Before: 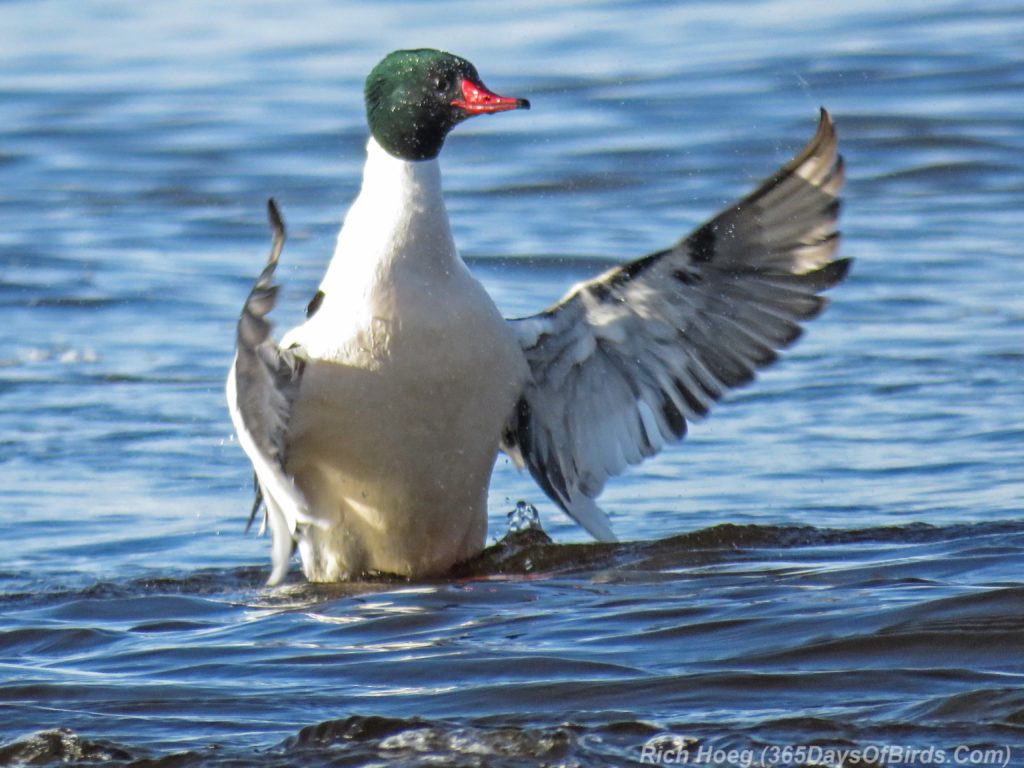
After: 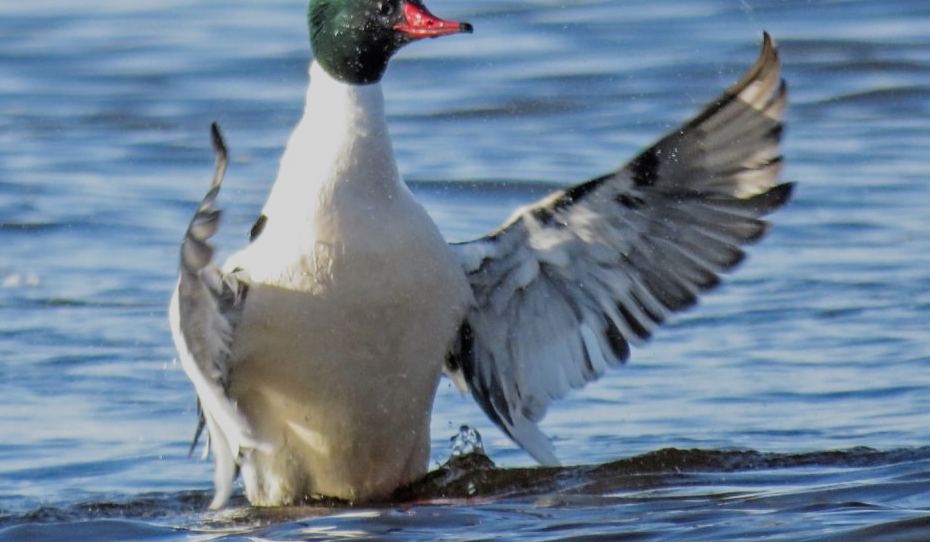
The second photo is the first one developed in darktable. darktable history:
filmic rgb: black relative exposure -7.65 EV, white relative exposure 4.56 EV, threshold 3.04 EV, hardness 3.61, enable highlight reconstruction true
crop: left 5.572%, top 9.965%, right 3.538%, bottom 19.391%
